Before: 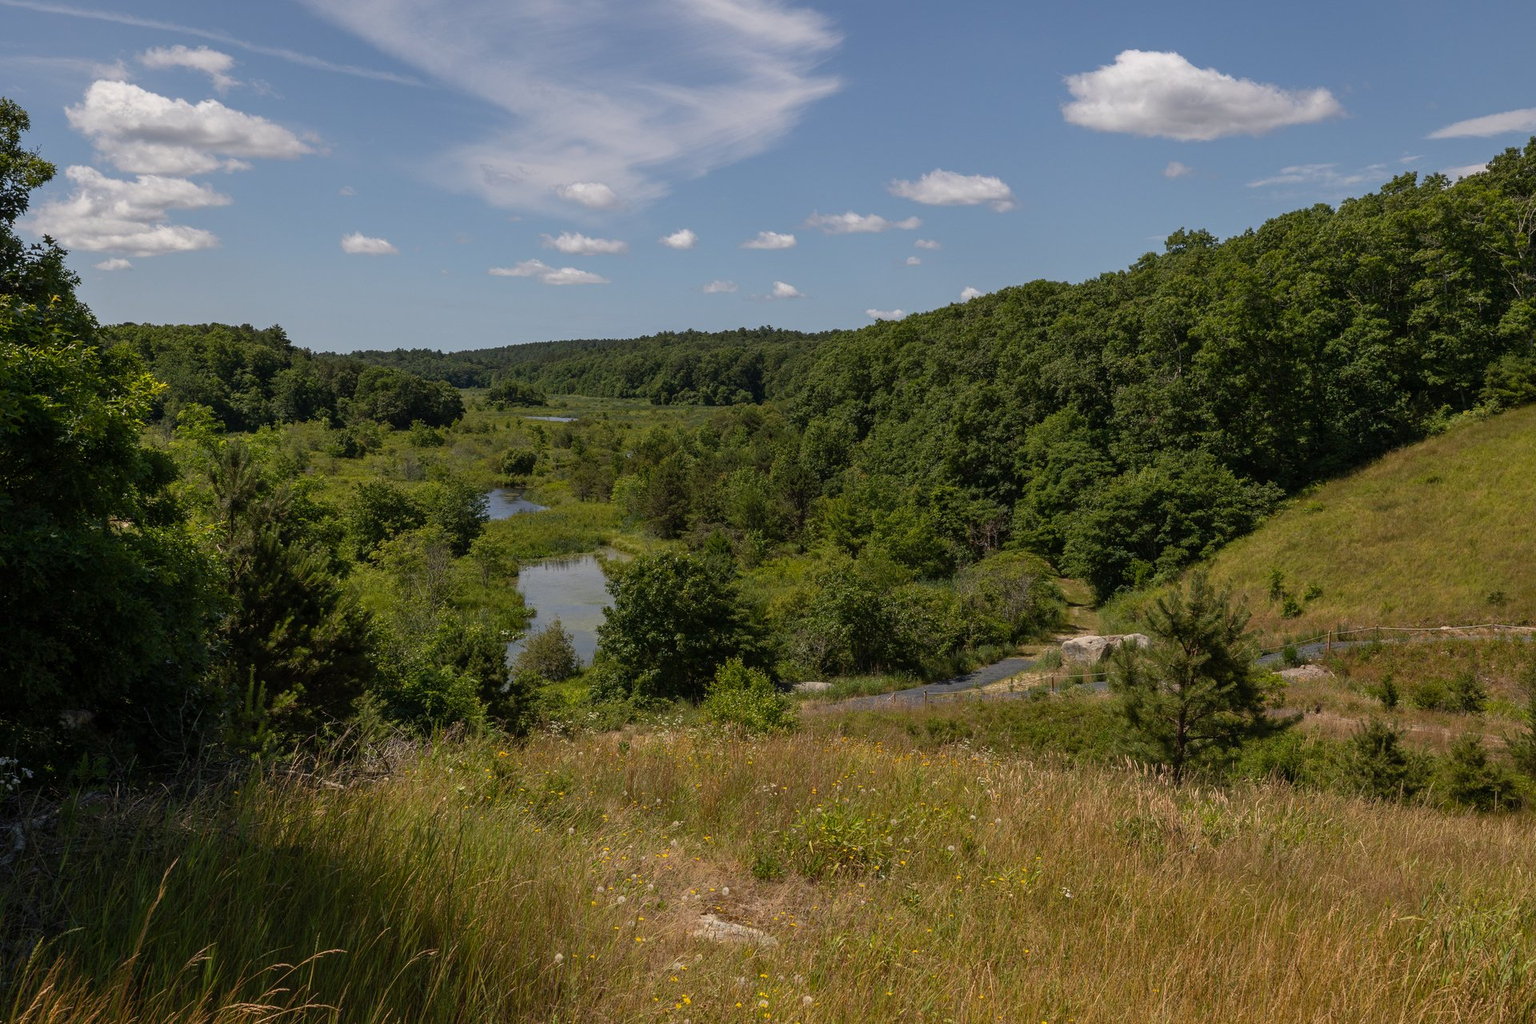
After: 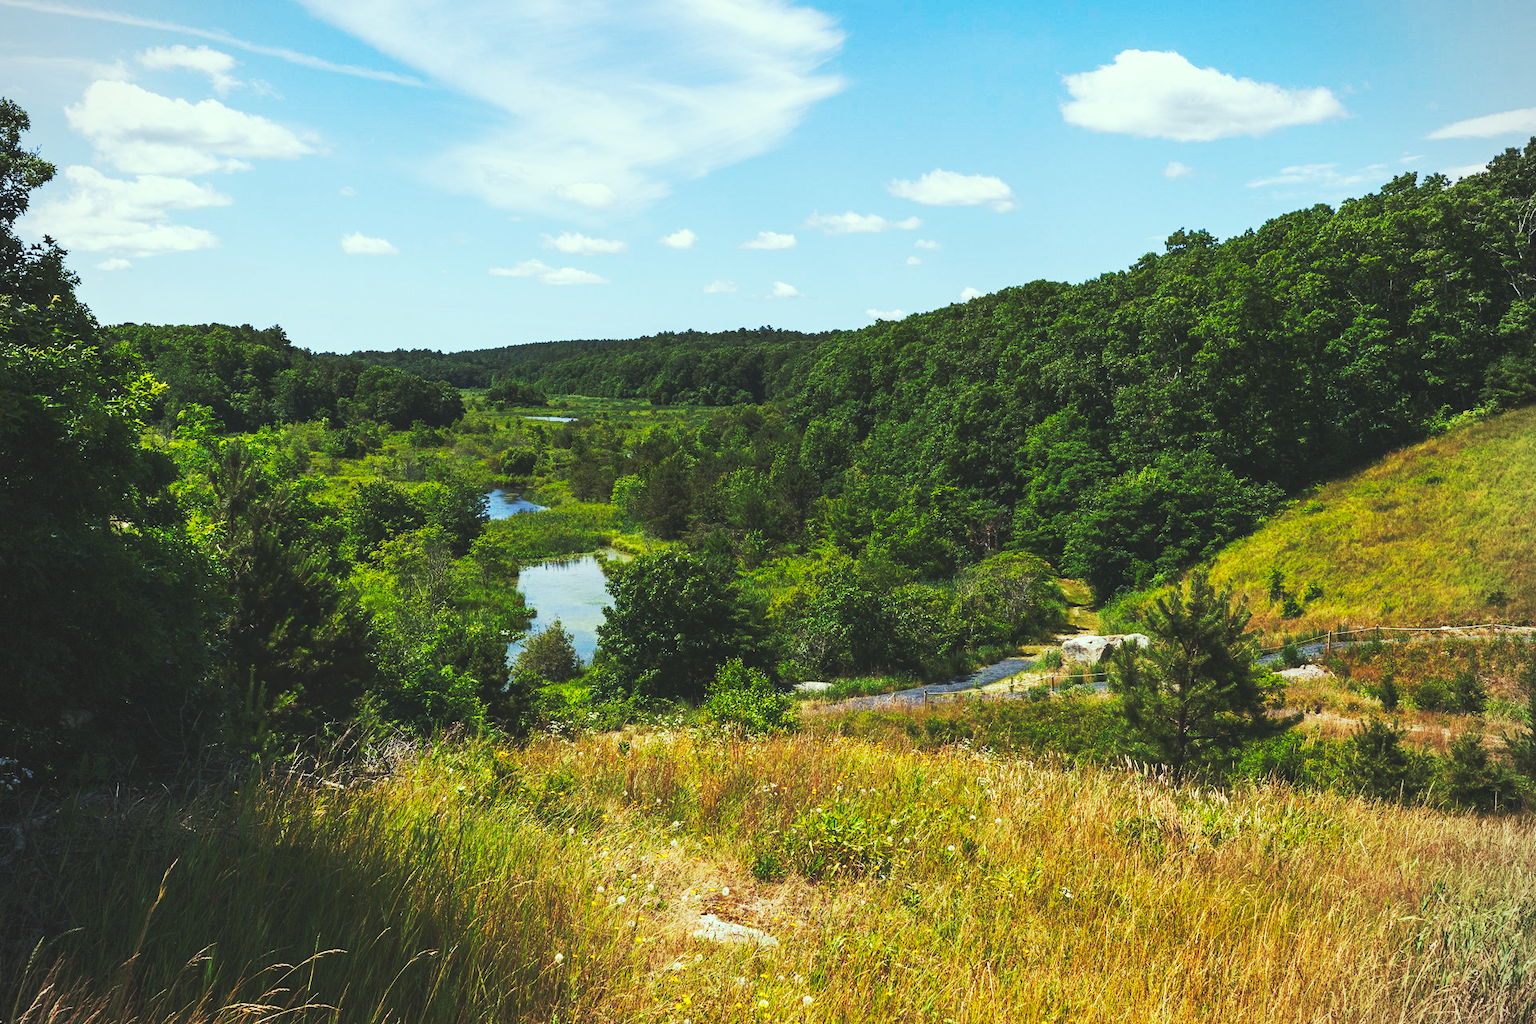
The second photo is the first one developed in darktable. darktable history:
vignetting: fall-off start 79.75%, brightness -0.148, dithering 8-bit output
base curve: curves: ch0 [(0, 0.015) (0.085, 0.116) (0.134, 0.298) (0.19, 0.545) (0.296, 0.764) (0.599, 0.982) (1, 1)], preserve colors none
color calibration: x 0.367, y 0.379, temperature 4389.37 K
contrast brightness saturation: contrast -0.012, brightness -0.006, saturation 0.03
color correction: highlights a* -8.42, highlights b* 3.67
